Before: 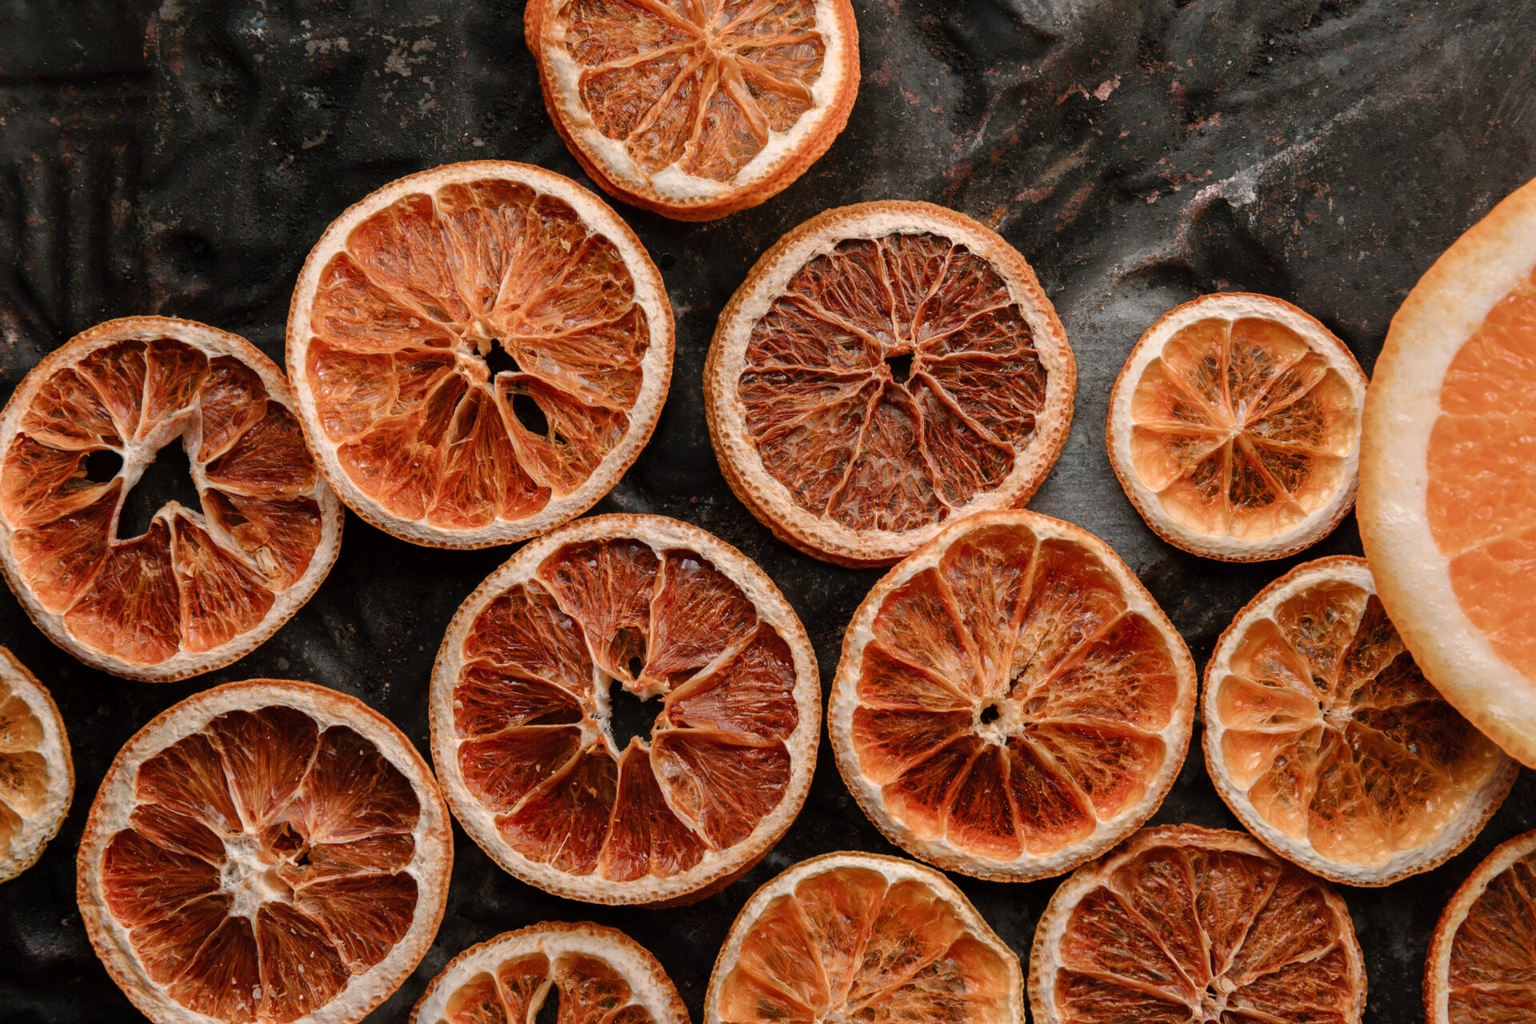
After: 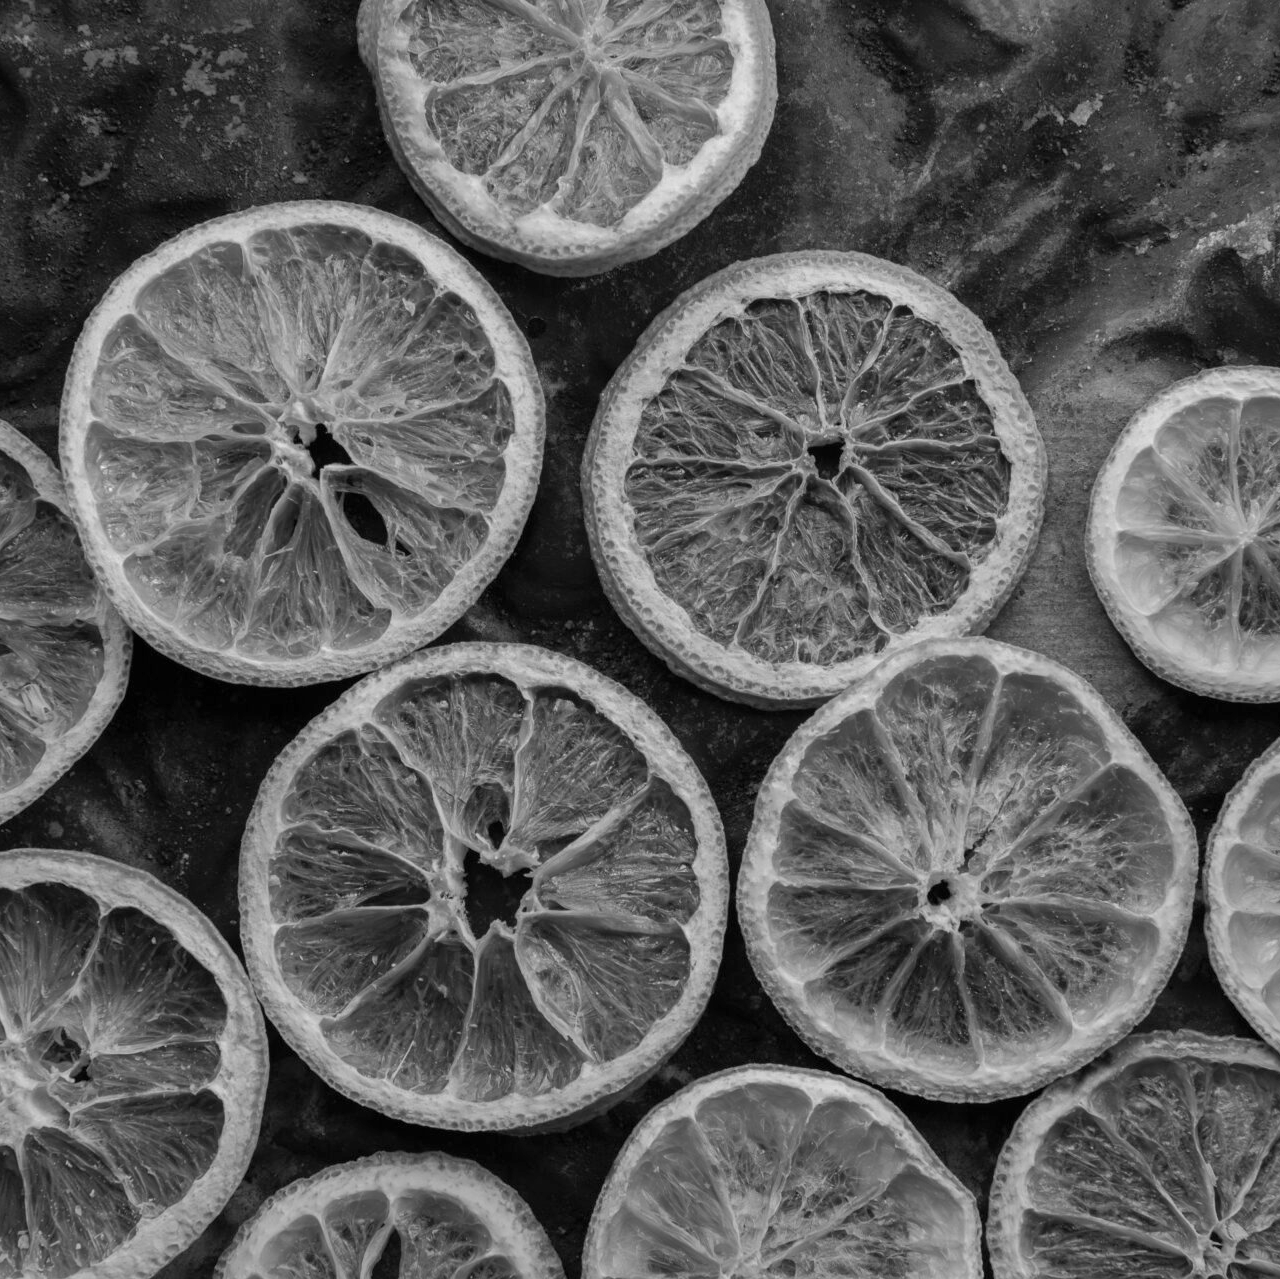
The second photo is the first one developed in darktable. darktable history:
shadows and highlights: on, module defaults
crop and rotate: left 15.546%, right 17.787%
monochrome: a 73.58, b 64.21
bloom: size 9%, threshold 100%, strength 7%
